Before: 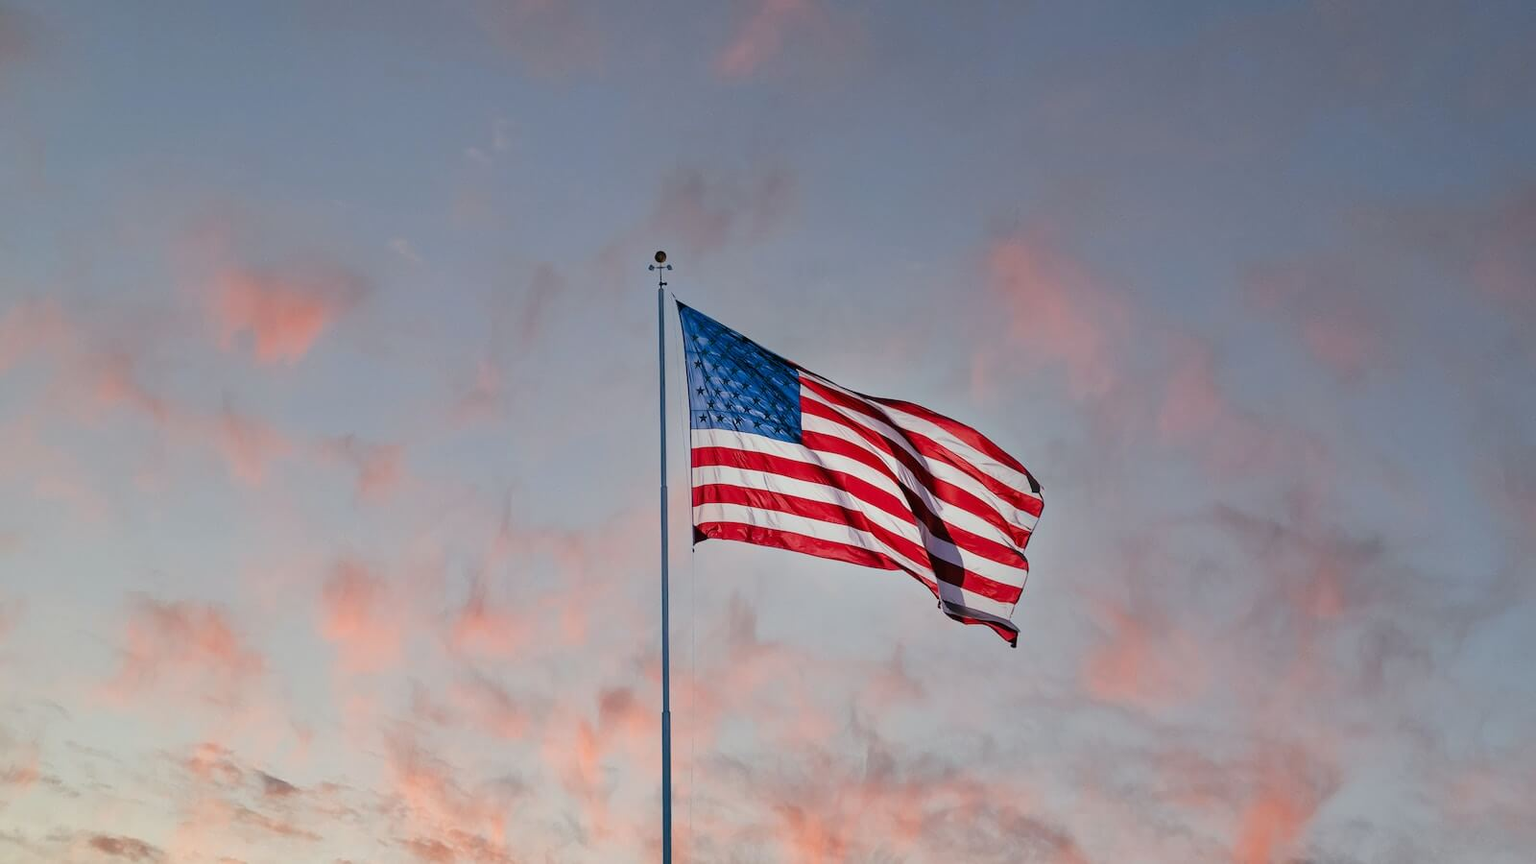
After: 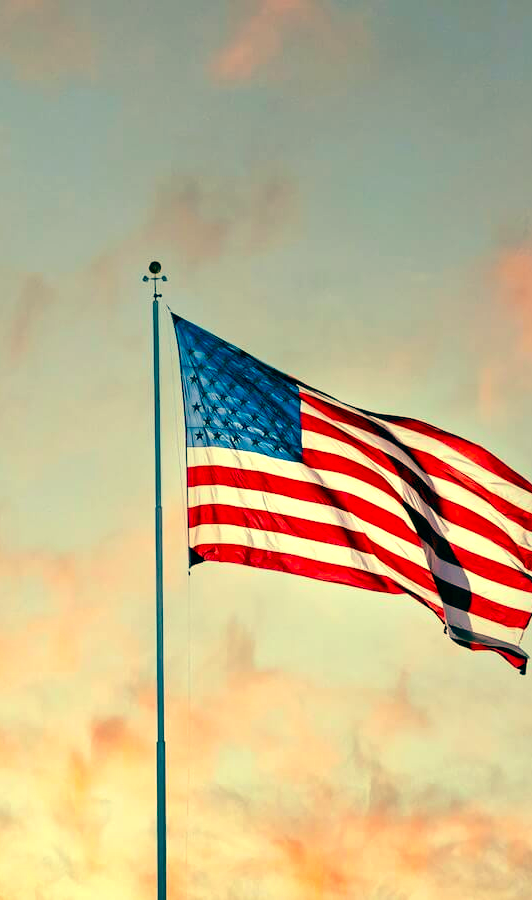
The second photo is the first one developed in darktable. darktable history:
color balance: mode lift, gamma, gain (sRGB), lift [1, 0.69, 1, 1], gamma [1, 1.482, 1, 1], gain [1, 1, 1, 0.802]
exposure: black level correction 0, exposure 0.5 EV, compensate exposure bias true, compensate highlight preservation false
crop: left 33.36%, right 33.36%
tone equalizer: -8 EV -0.417 EV, -7 EV -0.389 EV, -6 EV -0.333 EV, -5 EV -0.222 EV, -3 EV 0.222 EV, -2 EV 0.333 EV, -1 EV 0.389 EV, +0 EV 0.417 EV, edges refinement/feathering 500, mask exposure compensation -1.57 EV, preserve details no
color balance rgb: perceptual saturation grading › global saturation 30%, global vibrance 20%
